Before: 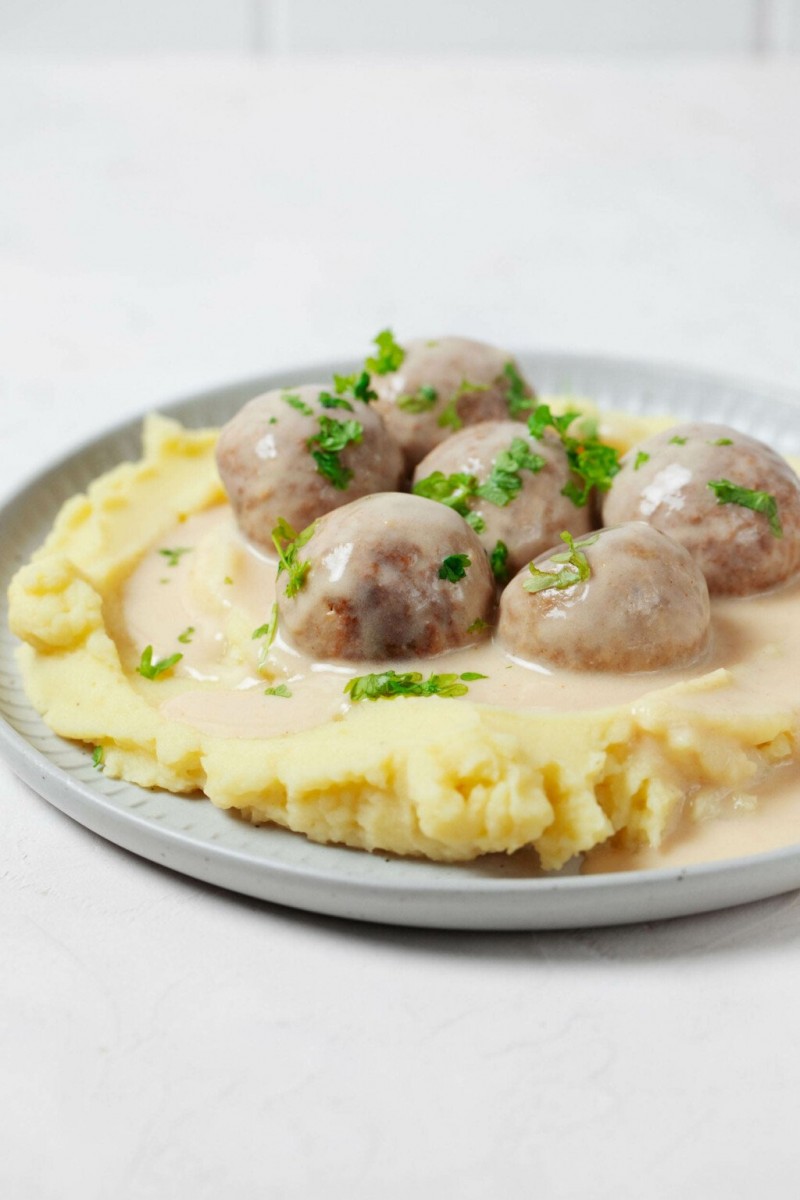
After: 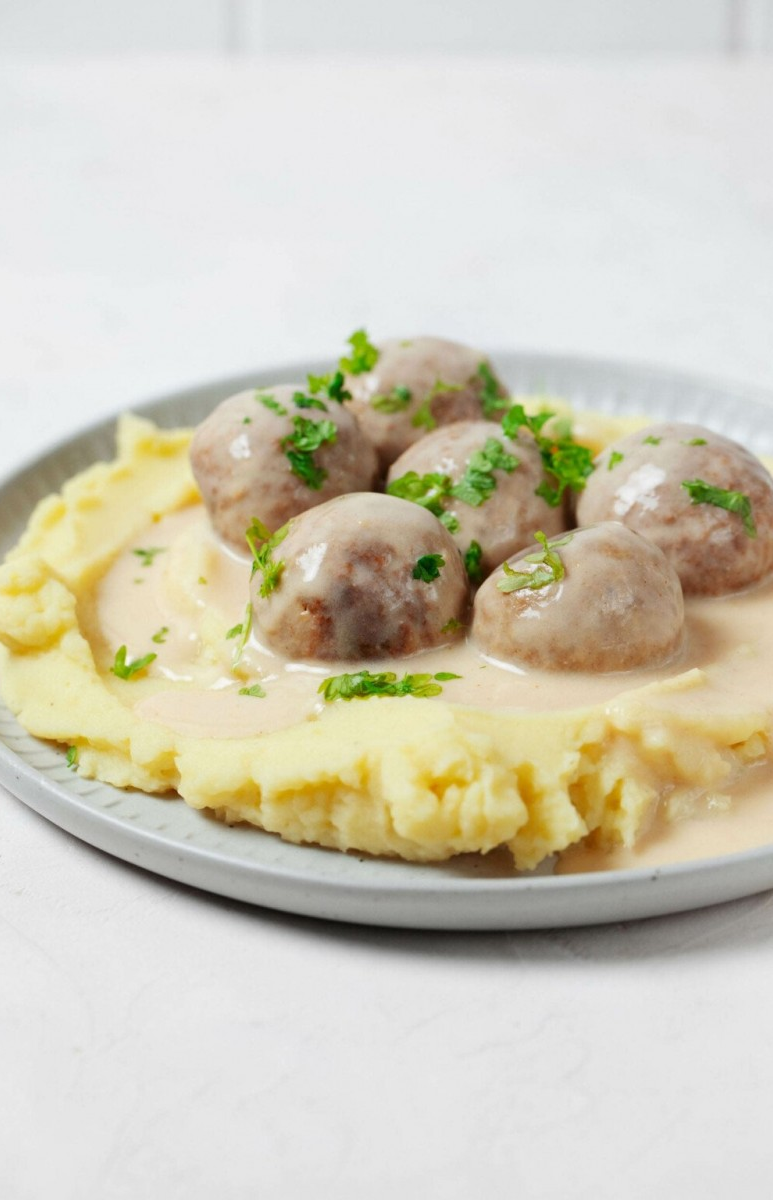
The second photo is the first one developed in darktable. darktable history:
crop and rotate: left 3.263%
